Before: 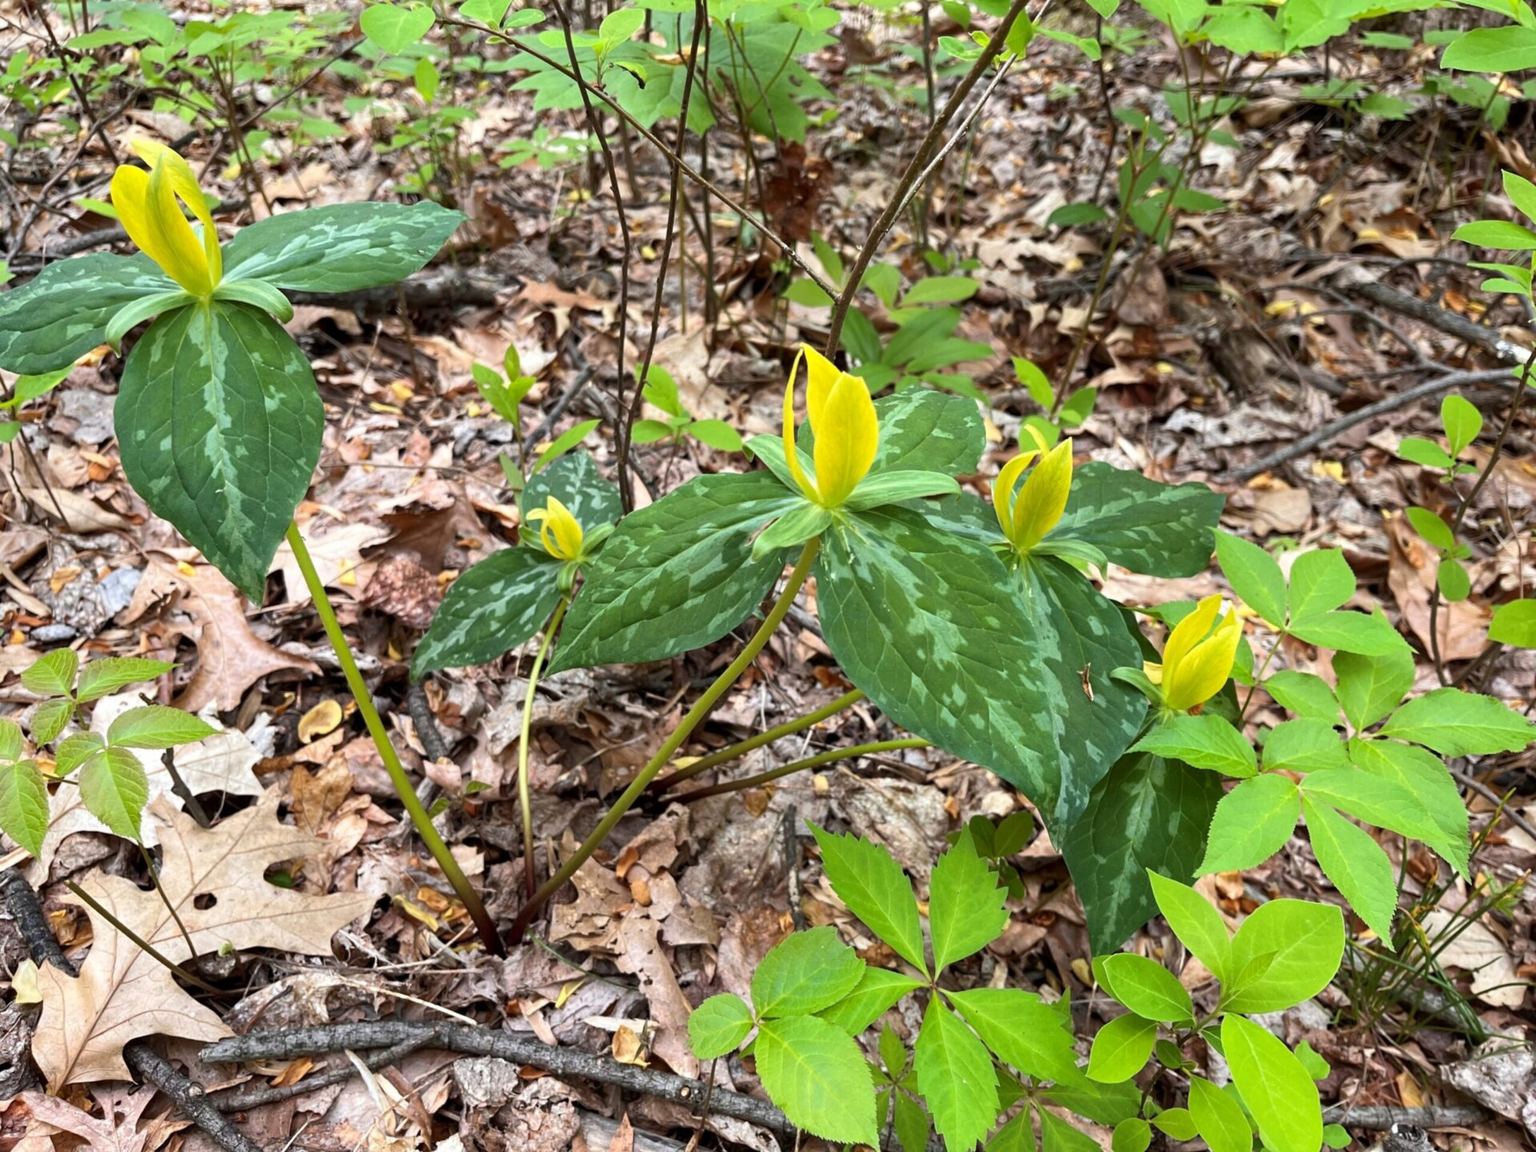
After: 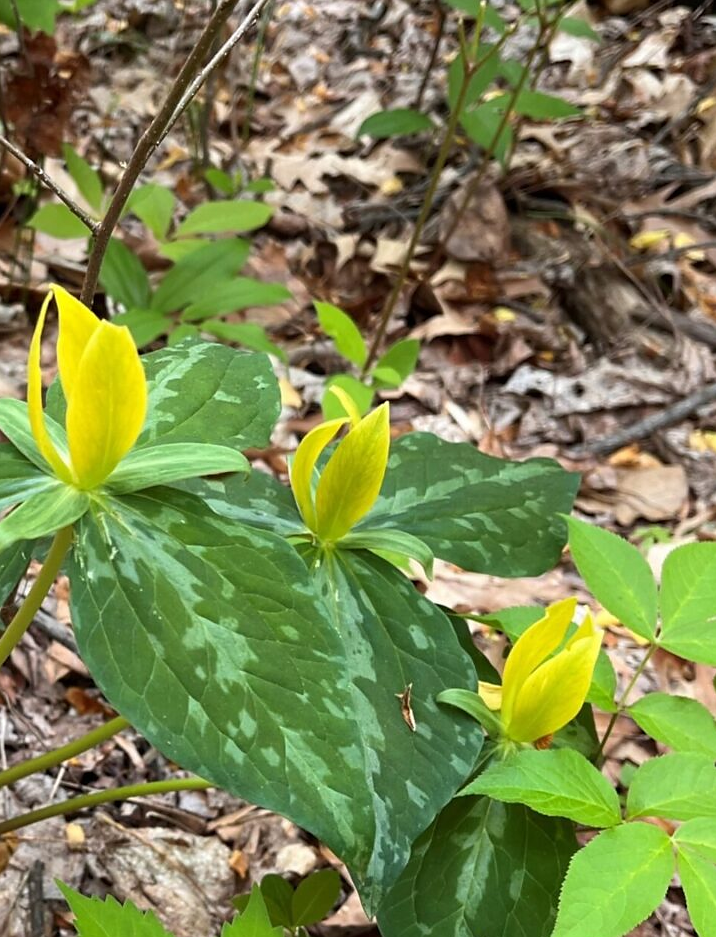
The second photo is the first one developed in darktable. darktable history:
sharpen: radius 1.009, threshold 0.906
crop and rotate: left 49.575%, top 10.117%, right 13.113%, bottom 24.812%
